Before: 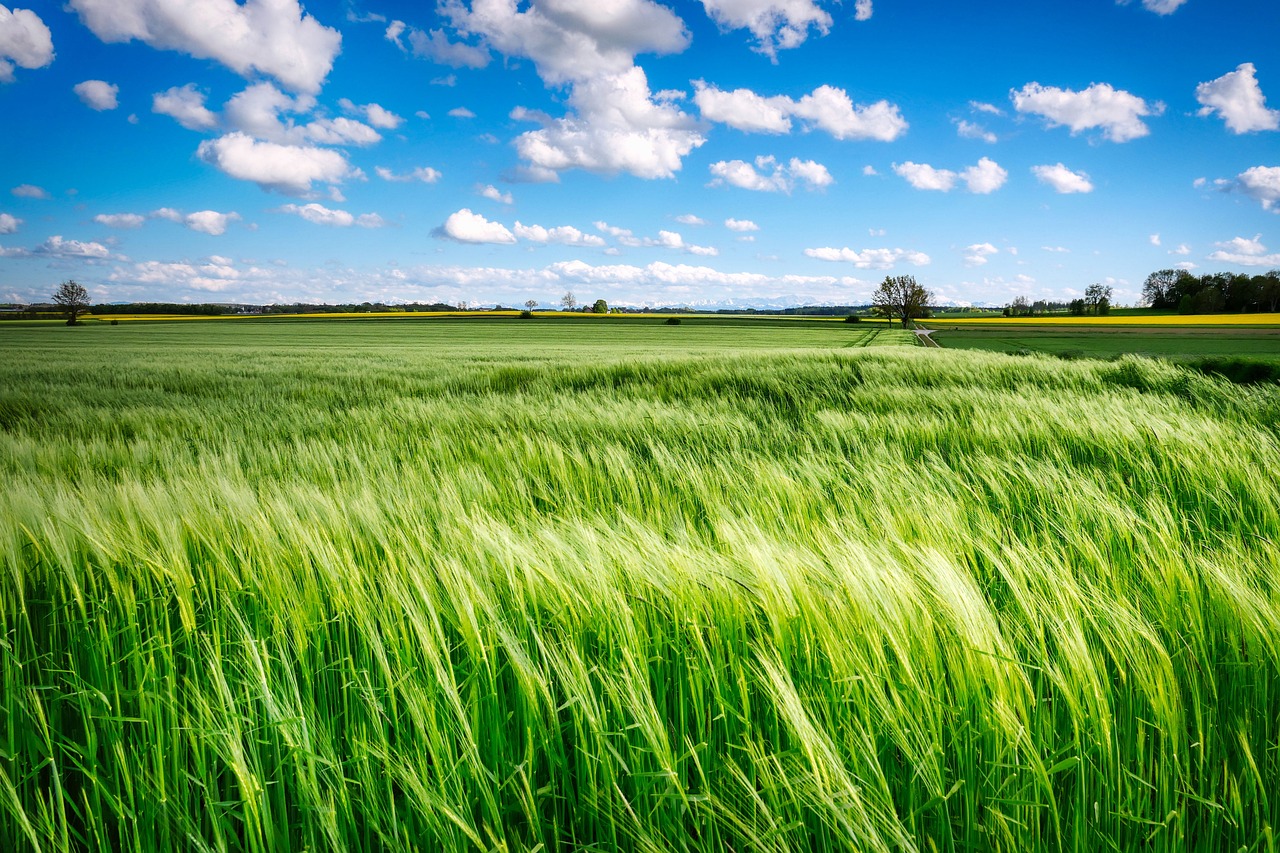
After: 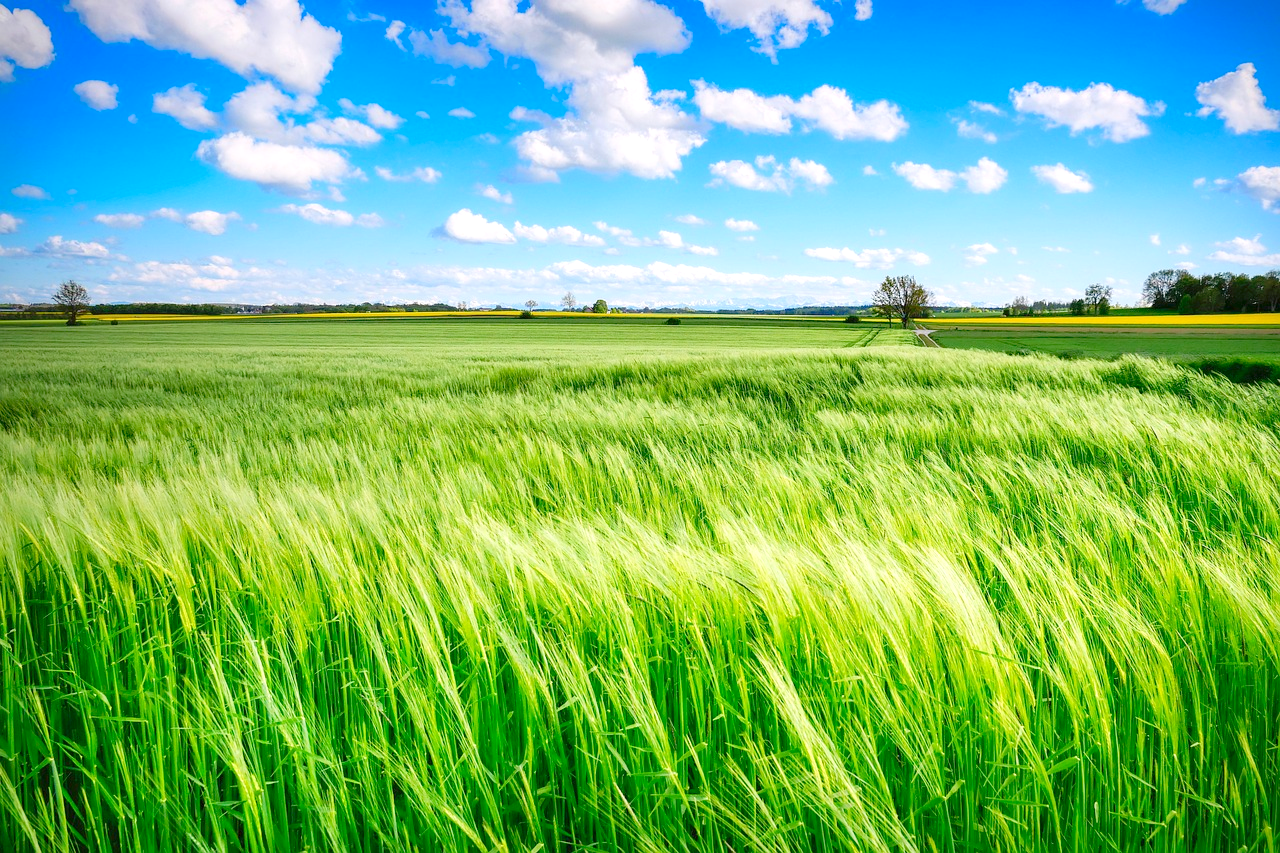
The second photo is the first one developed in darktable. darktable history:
levels: white 99.92%, levels [0, 0.397, 0.955]
vignetting: fall-off start 99.39%, brightness -0.61, saturation -0.002
